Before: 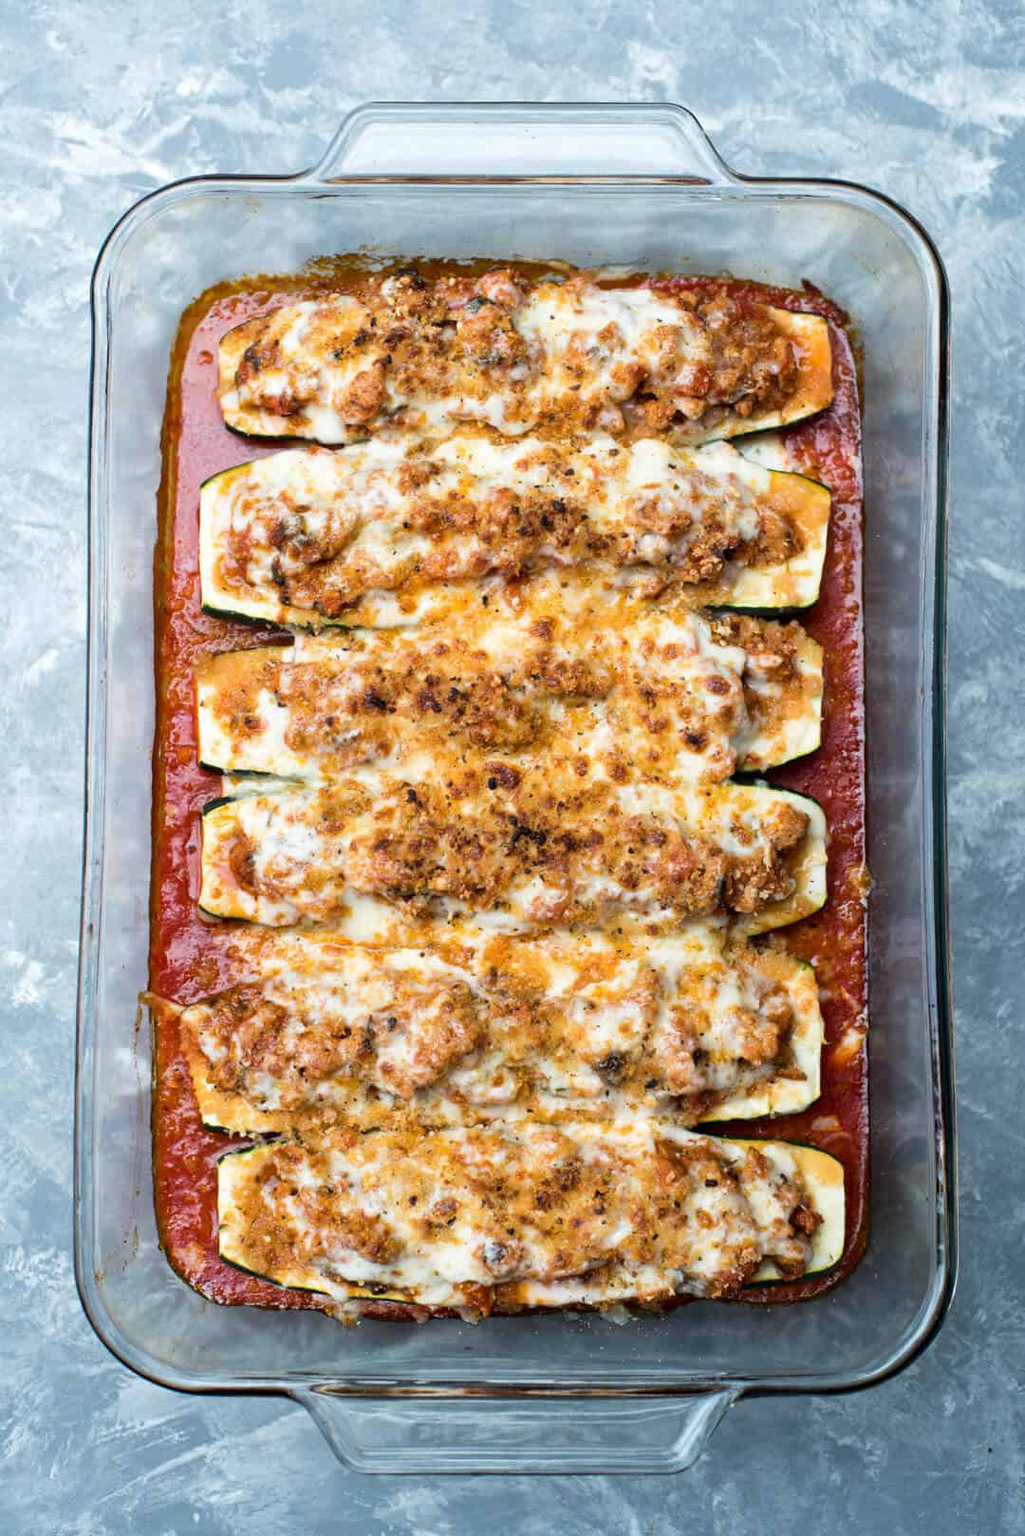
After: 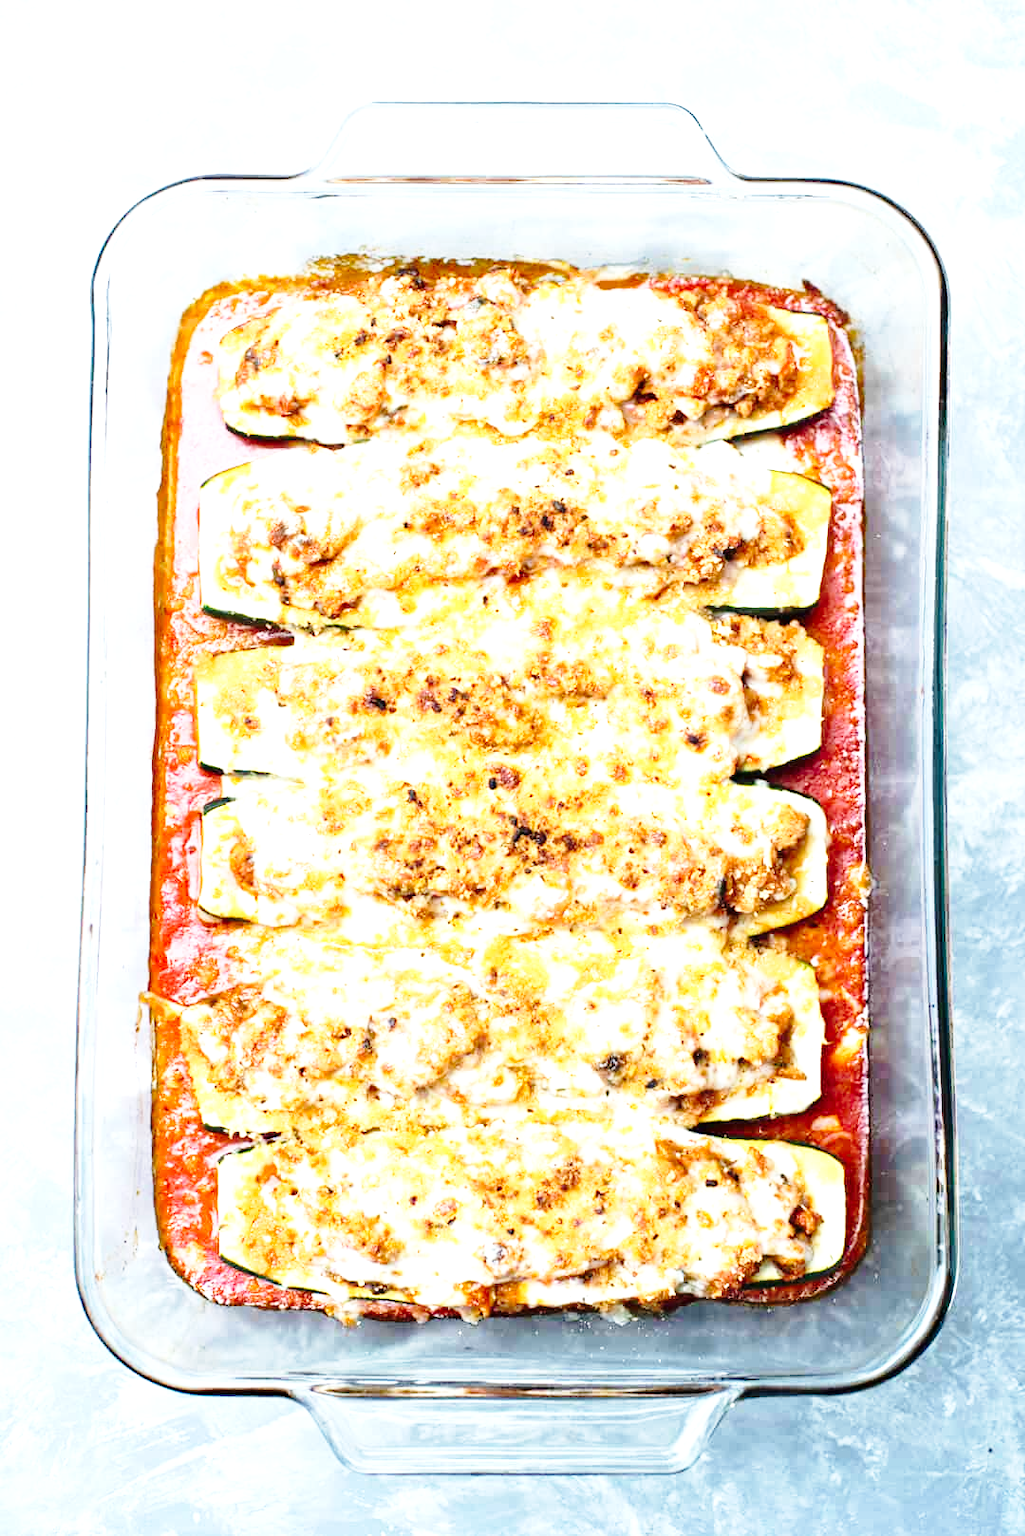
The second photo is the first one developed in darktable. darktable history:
exposure: black level correction 0, exposure 1.176 EV, compensate exposure bias true, compensate highlight preservation false
base curve: curves: ch0 [(0, 0) (0.028, 0.03) (0.121, 0.232) (0.46, 0.748) (0.859, 0.968) (1, 1)], preserve colors none
